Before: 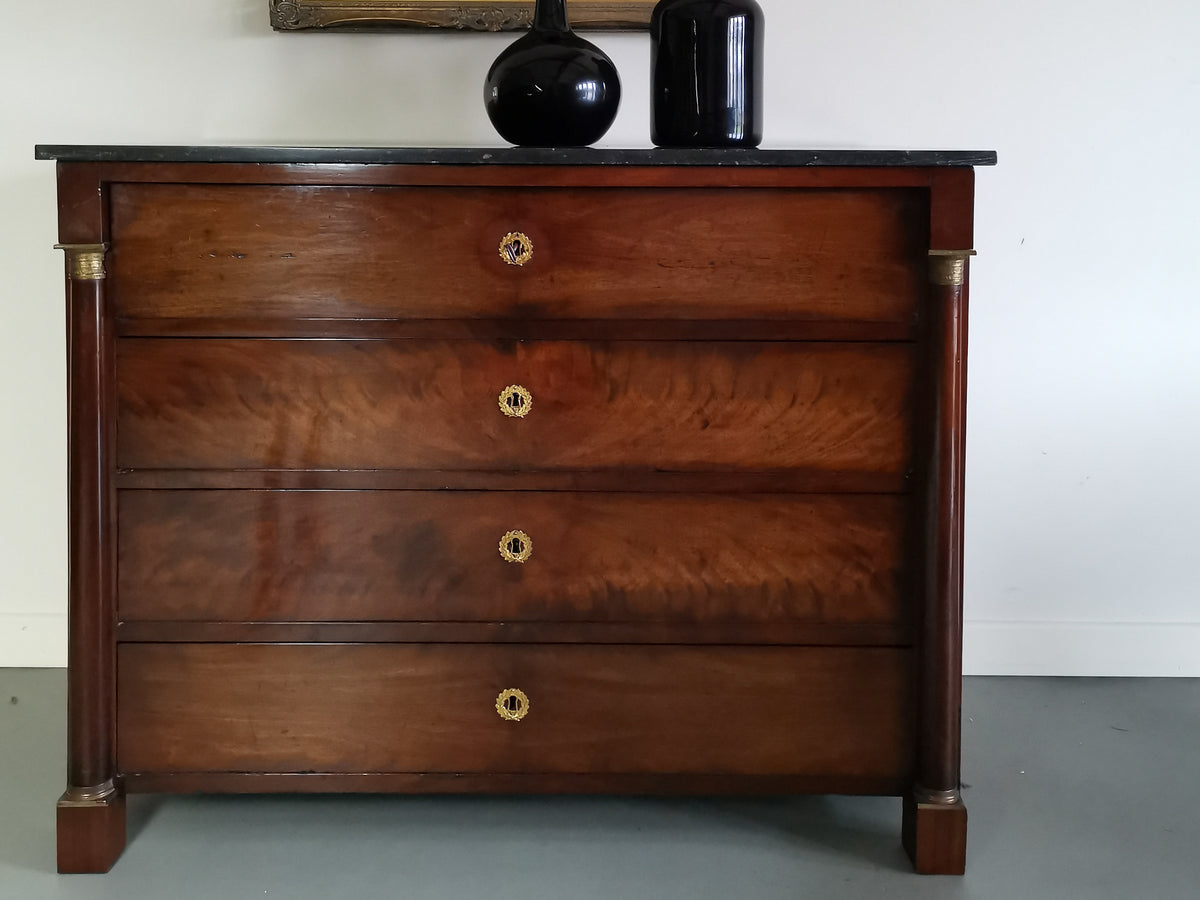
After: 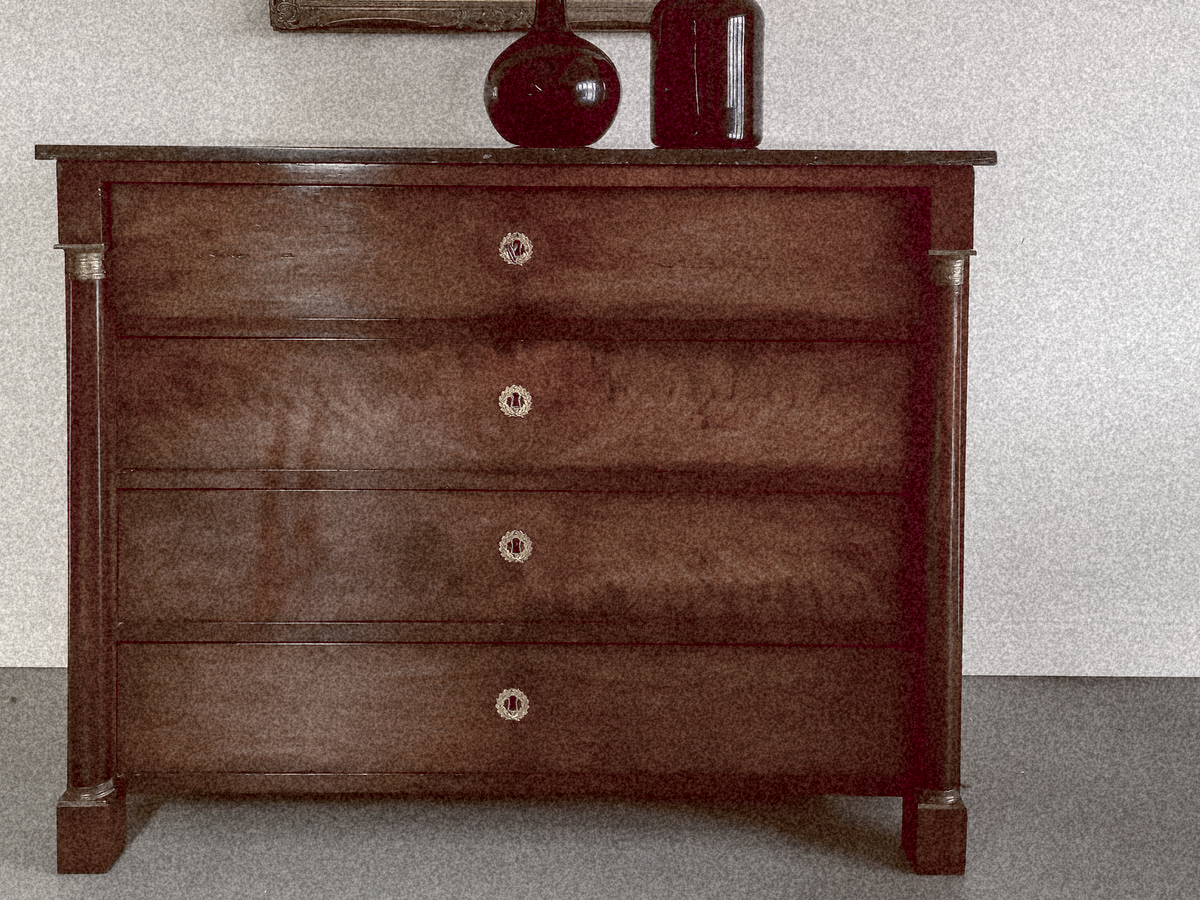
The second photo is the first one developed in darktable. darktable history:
grain: coarseness 46.9 ISO, strength 50.21%, mid-tones bias 0%
tone equalizer: on, module defaults
color balance rgb: shadows lift › luminance 1%, shadows lift › chroma 0.2%, shadows lift › hue 20°, power › luminance 1%, power › chroma 0.4%, power › hue 34°, highlights gain › luminance 0.8%, highlights gain › chroma 0.4%, highlights gain › hue 44°, global offset › chroma 0.4%, global offset › hue 34°, white fulcrum 0.08 EV, linear chroma grading › shadows -7%, linear chroma grading › highlights -7%, linear chroma grading › global chroma -10%, linear chroma grading › mid-tones -8%, perceptual saturation grading › global saturation -28%, perceptual saturation grading › highlights -20%, perceptual saturation grading › mid-tones -24%, perceptual saturation grading › shadows -24%, perceptual brilliance grading › global brilliance -1%, perceptual brilliance grading › highlights -1%, perceptual brilliance grading › mid-tones -1%, perceptual brilliance grading › shadows -1%, global vibrance -17%, contrast -6%
local contrast: on, module defaults
